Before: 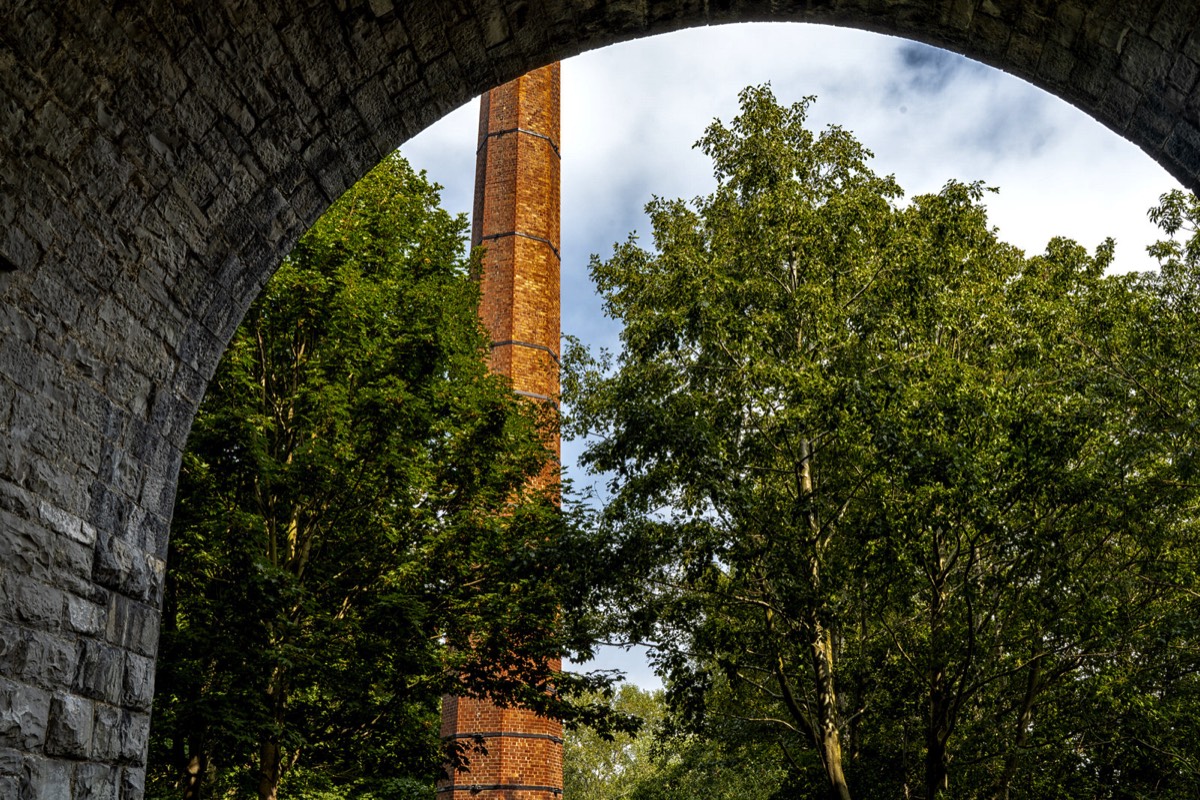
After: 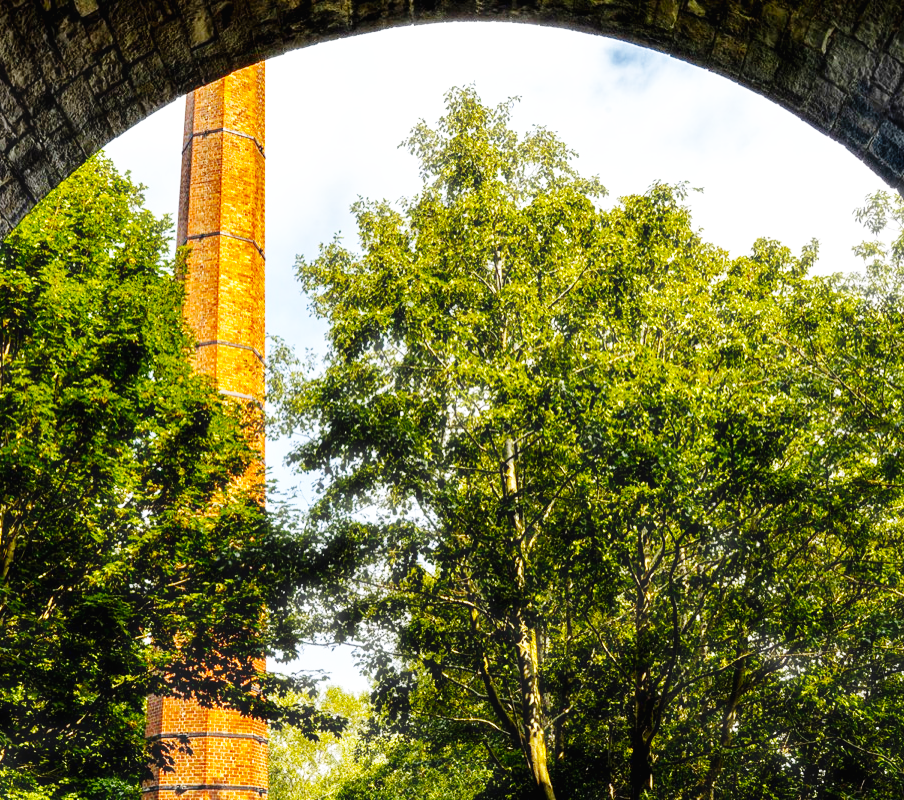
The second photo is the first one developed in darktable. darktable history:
haze removal: strength -0.11, compatibility mode true, adaptive false
crop and rotate: left 24.636%
color balance rgb: perceptual saturation grading › global saturation 25.859%, global vibrance 9.706%
base curve: curves: ch0 [(0, 0.003) (0.001, 0.002) (0.006, 0.004) (0.02, 0.022) (0.048, 0.086) (0.094, 0.234) (0.162, 0.431) (0.258, 0.629) (0.385, 0.8) (0.548, 0.918) (0.751, 0.988) (1, 1)], preserve colors none
